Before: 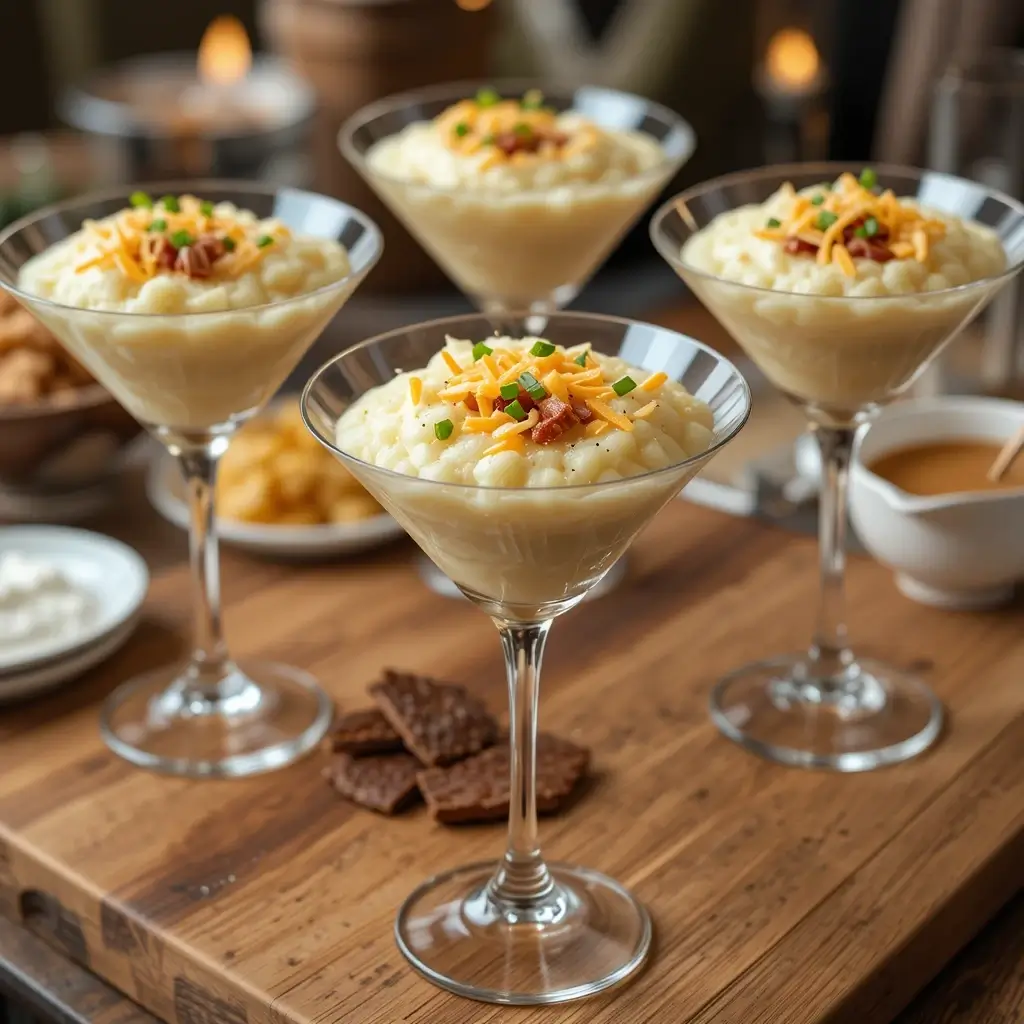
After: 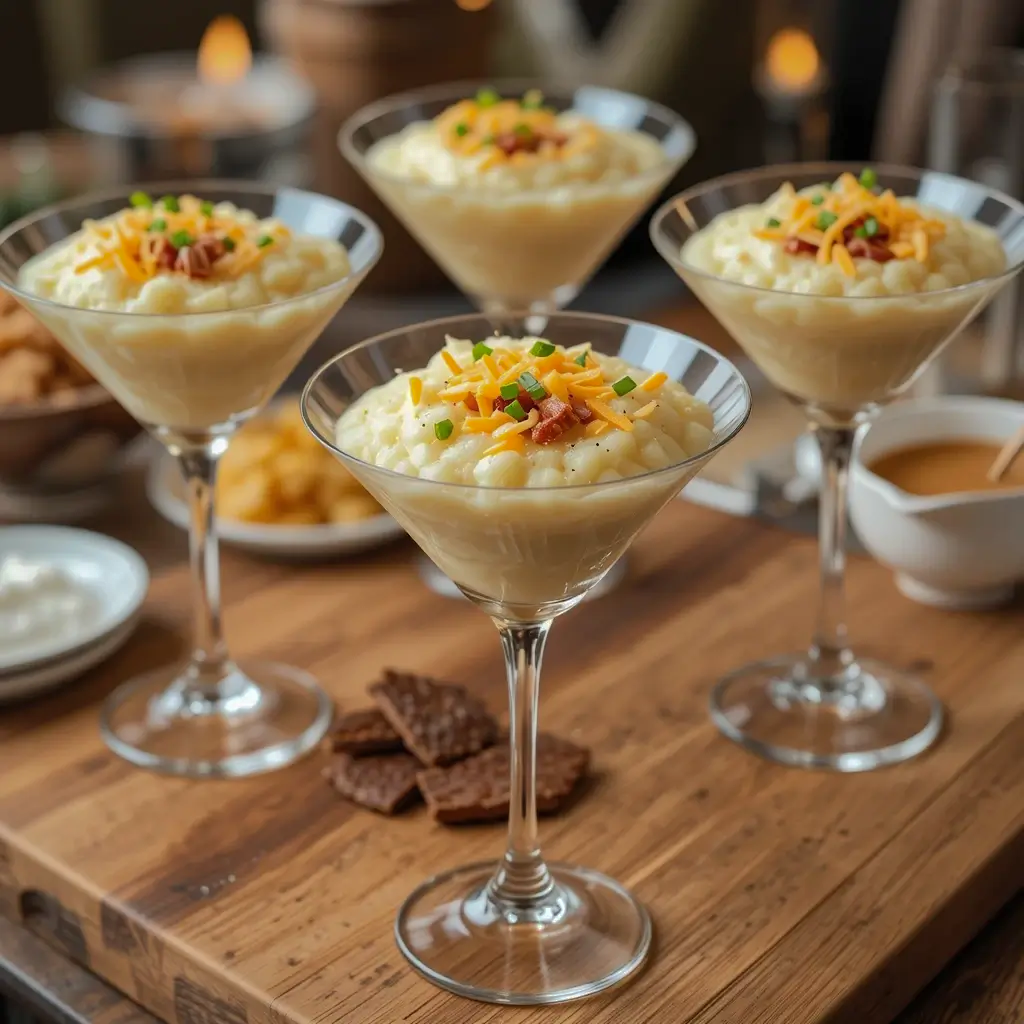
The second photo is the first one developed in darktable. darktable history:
shadows and highlights: shadows 25.66, highlights -69.72
